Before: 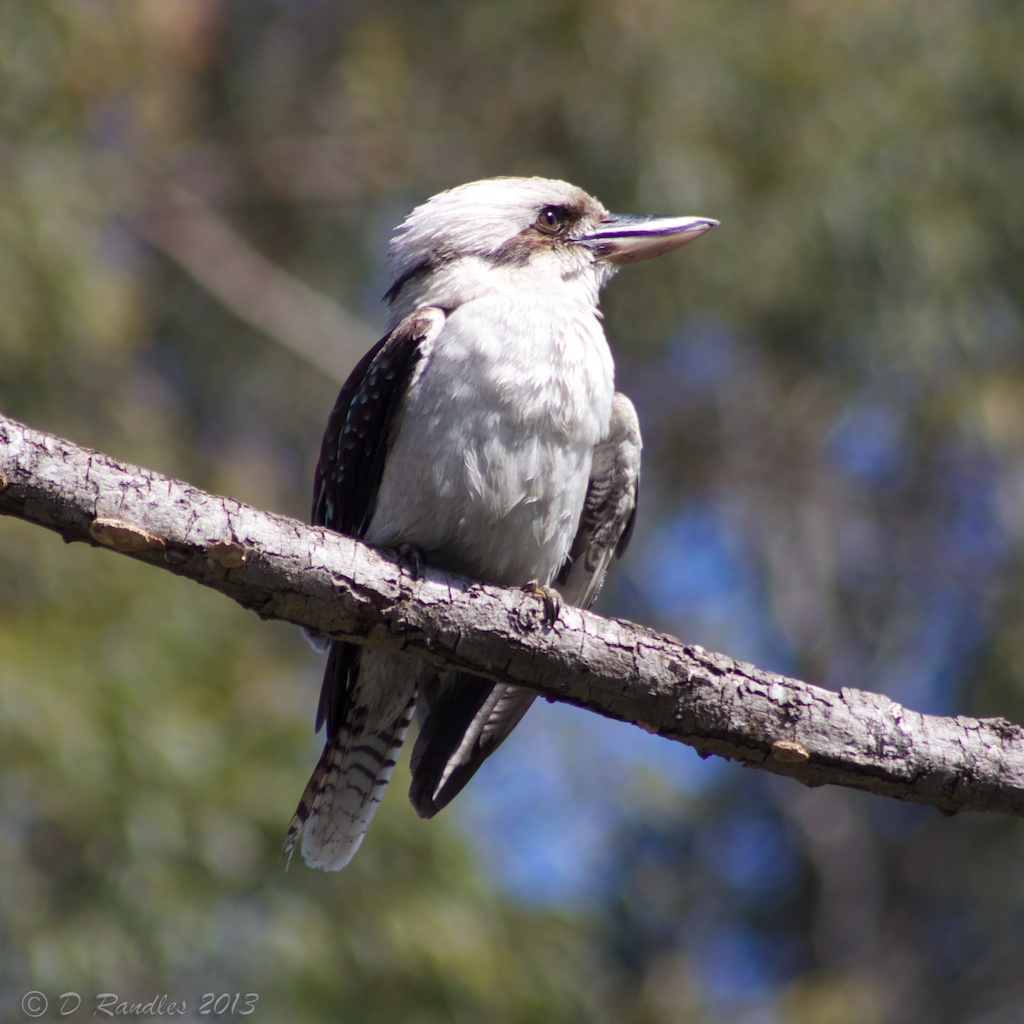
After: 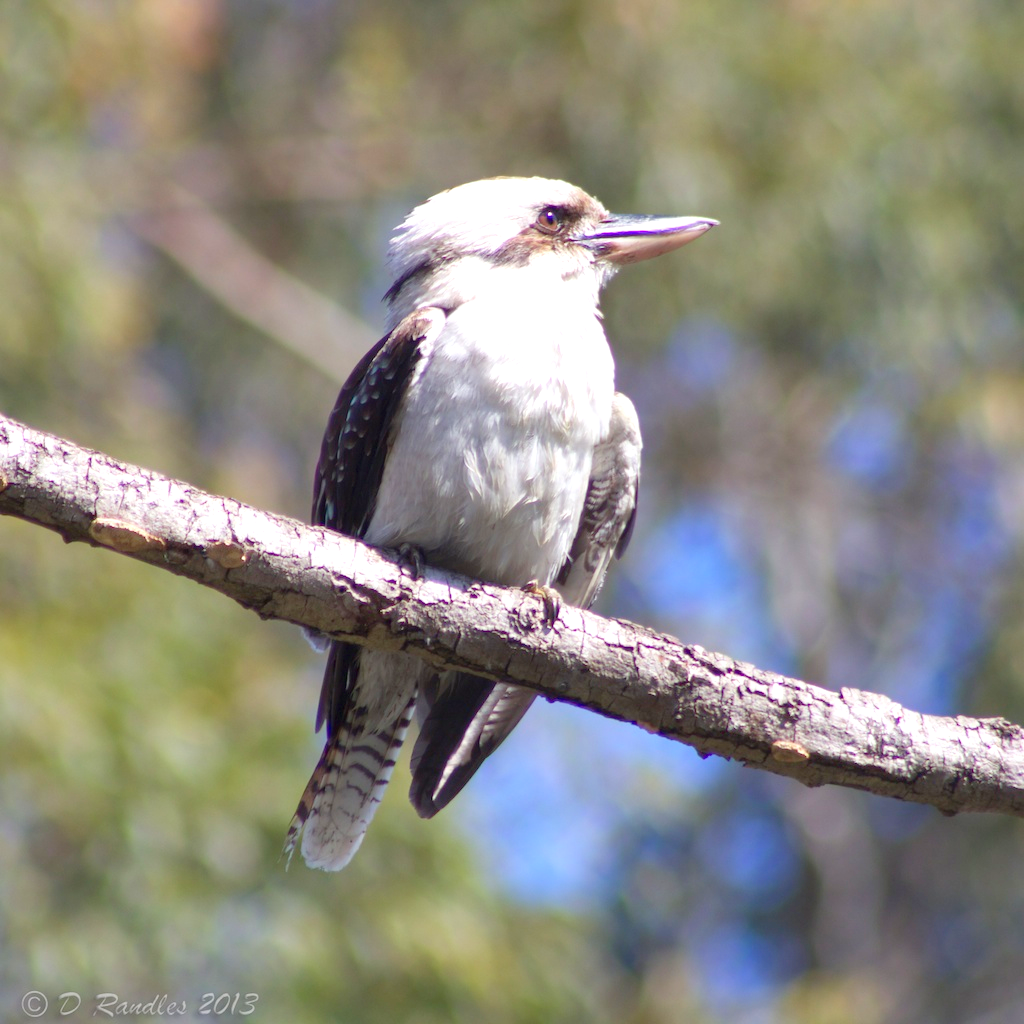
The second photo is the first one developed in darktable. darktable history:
exposure: black level correction 0, exposure 0.5 EV, compensate exposure bias true, compensate highlight preservation false
levels: levels [0, 0.43, 0.984]
